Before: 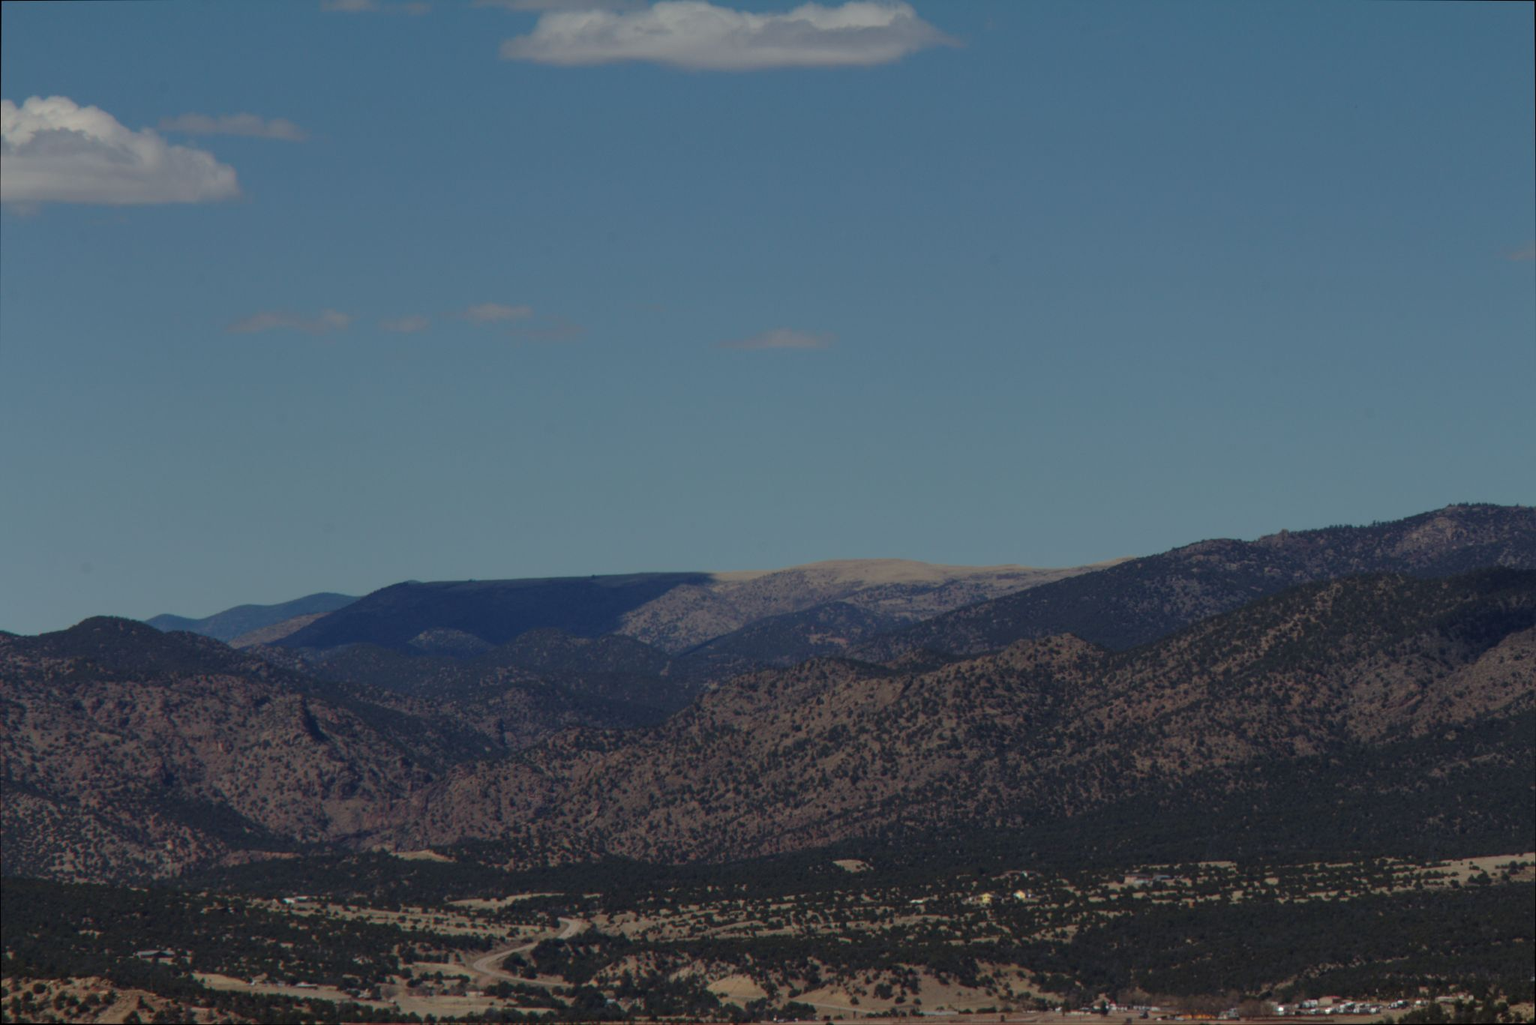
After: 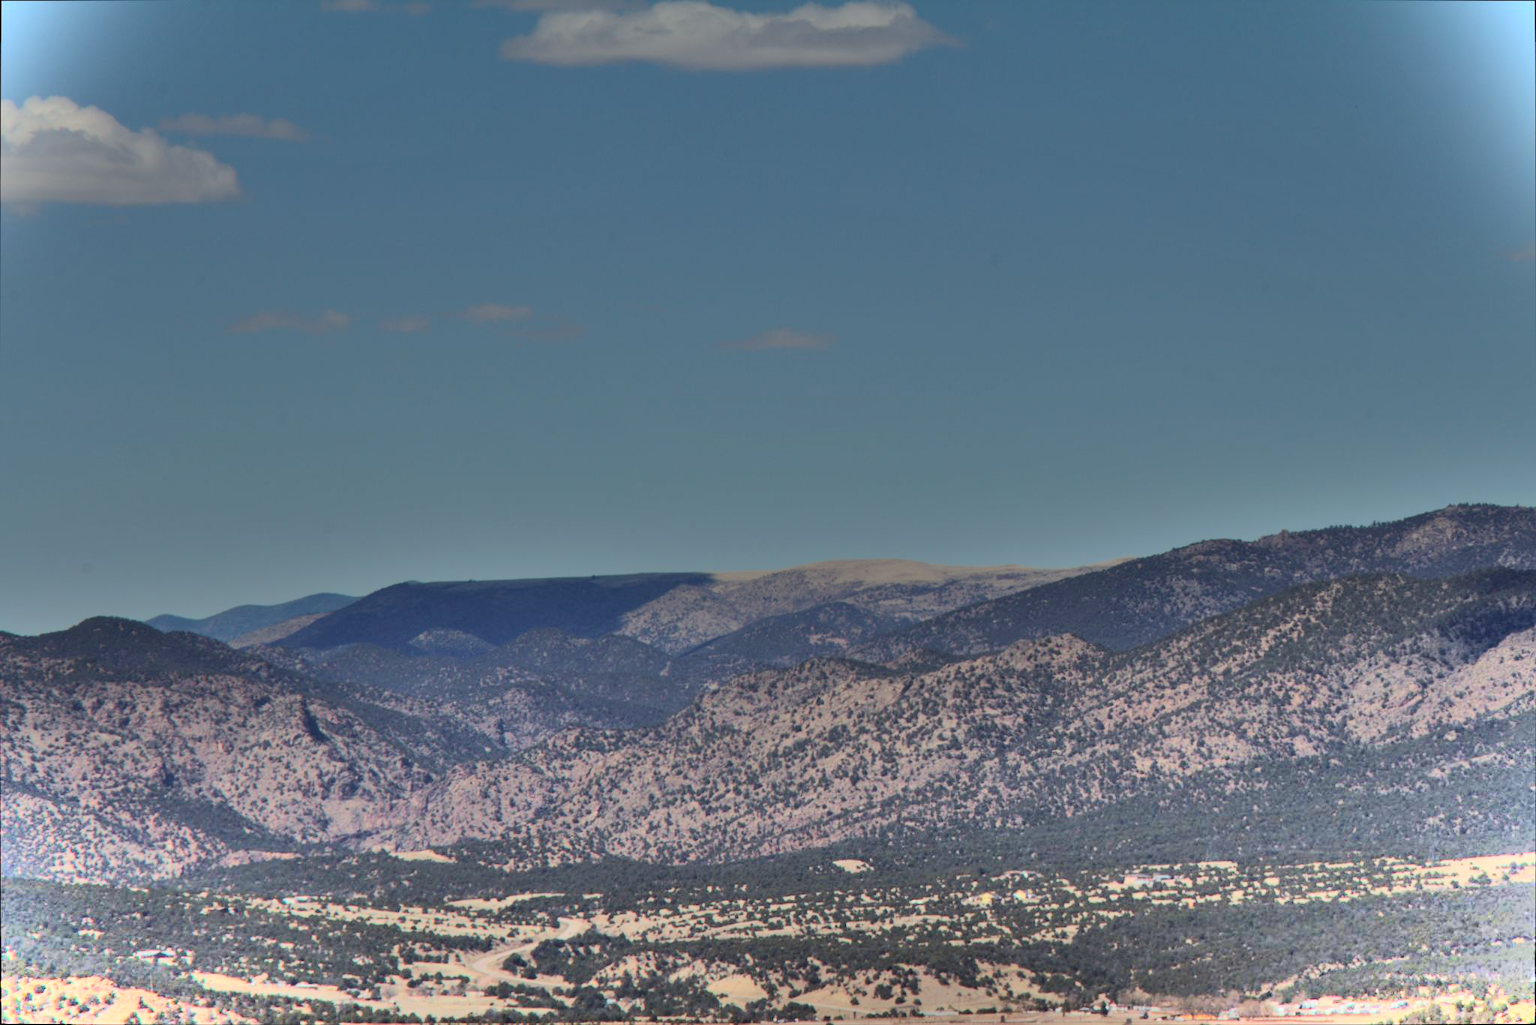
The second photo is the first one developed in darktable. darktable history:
shadows and highlights: radius 124.26, shadows 99.38, white point adjustment -2.93, highlights -99.28, soften with gaussian
